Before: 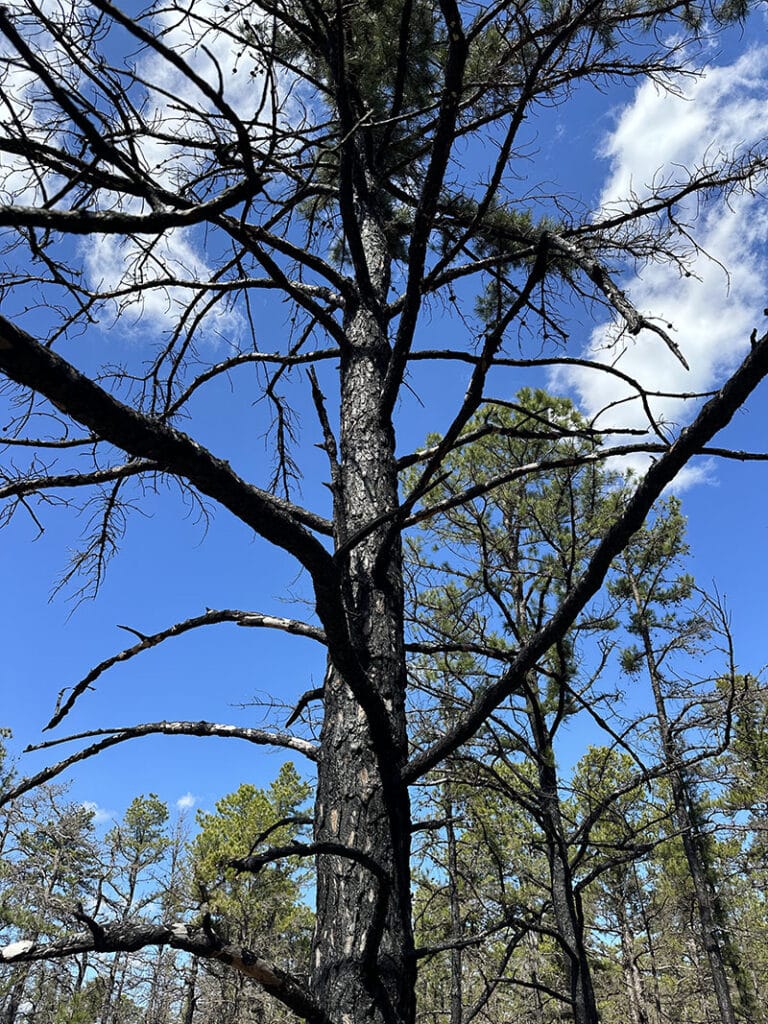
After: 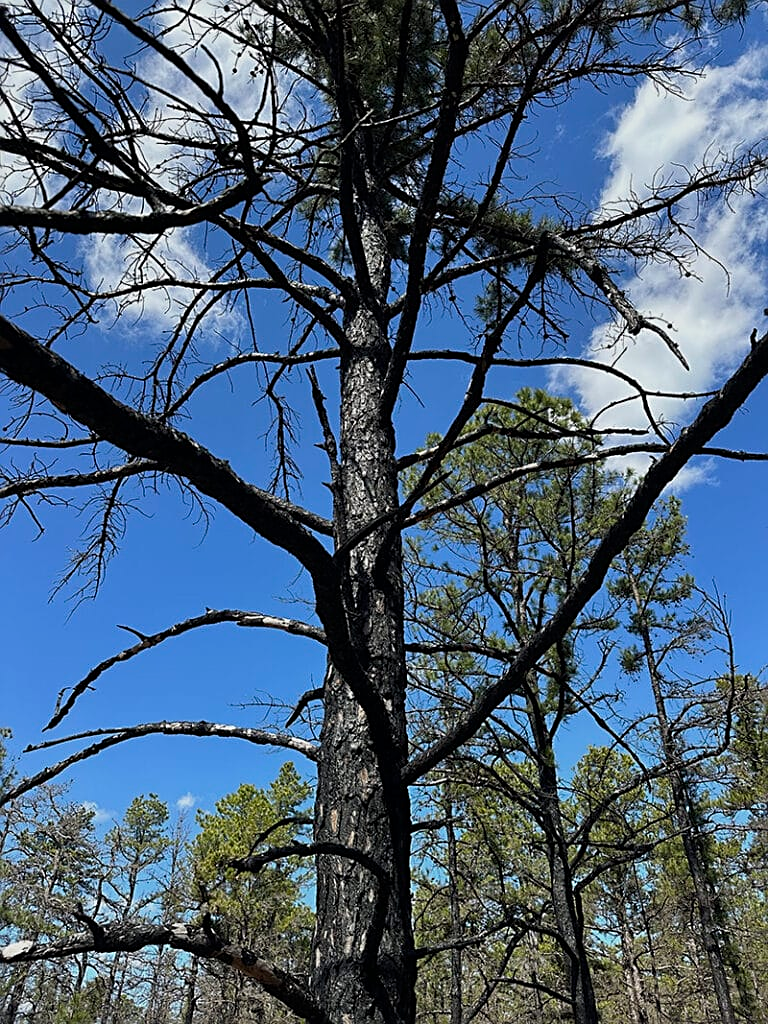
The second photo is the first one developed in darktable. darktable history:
sharpen: on, module defaults
exposure: exposure -0.36 EV, compensate highlight preservation false
